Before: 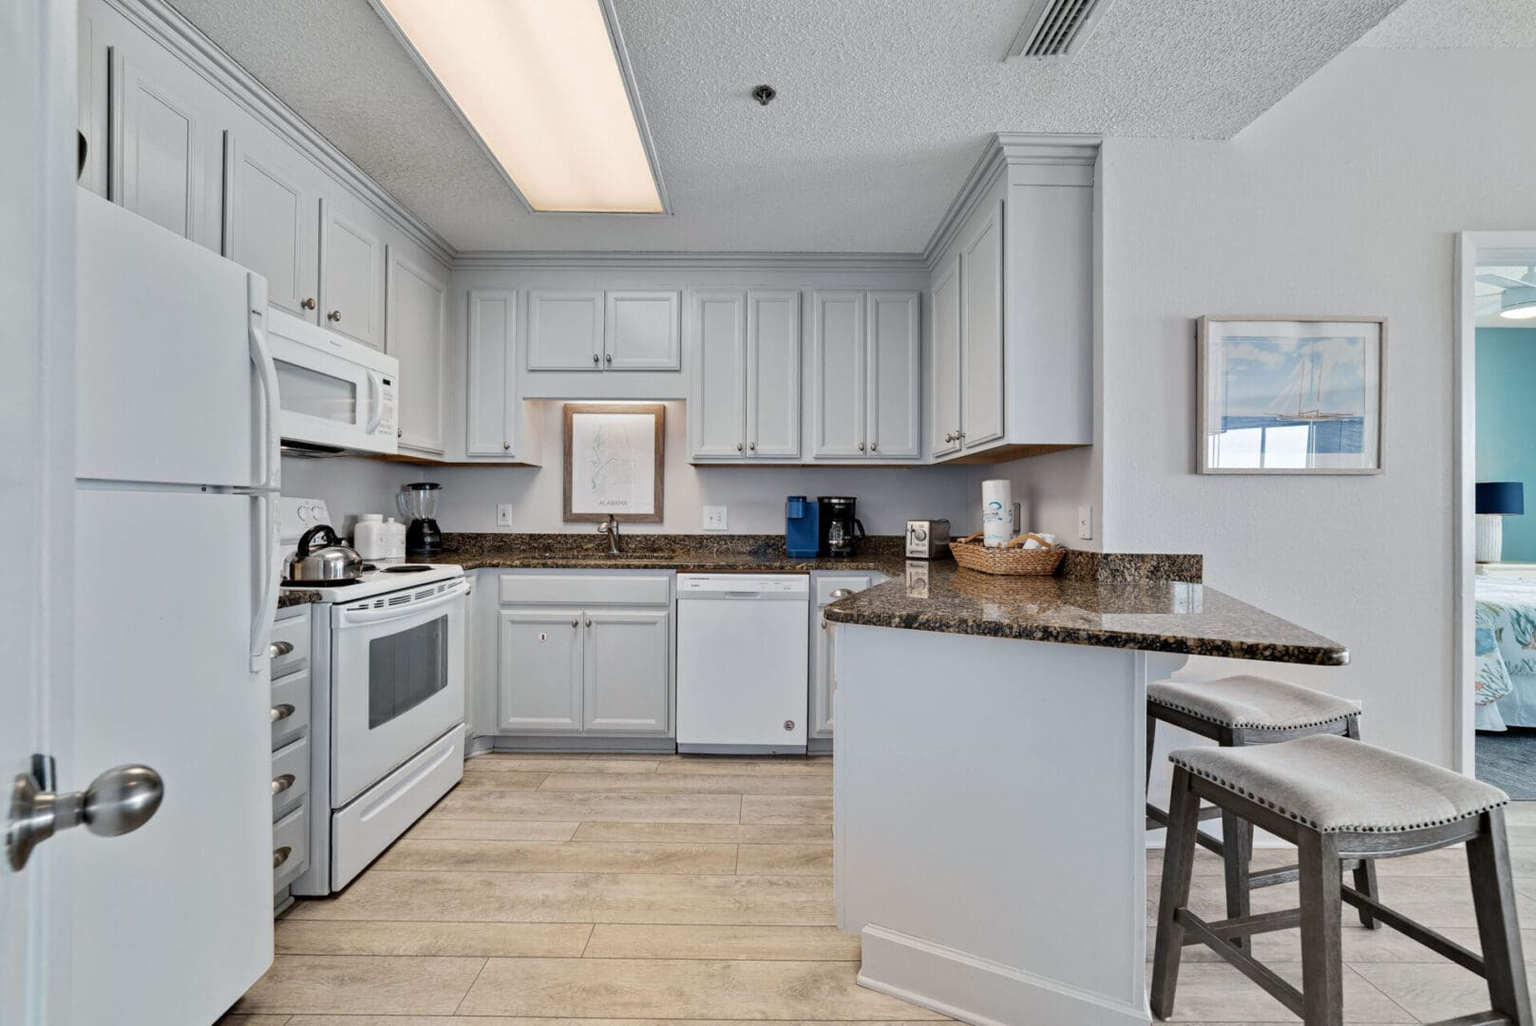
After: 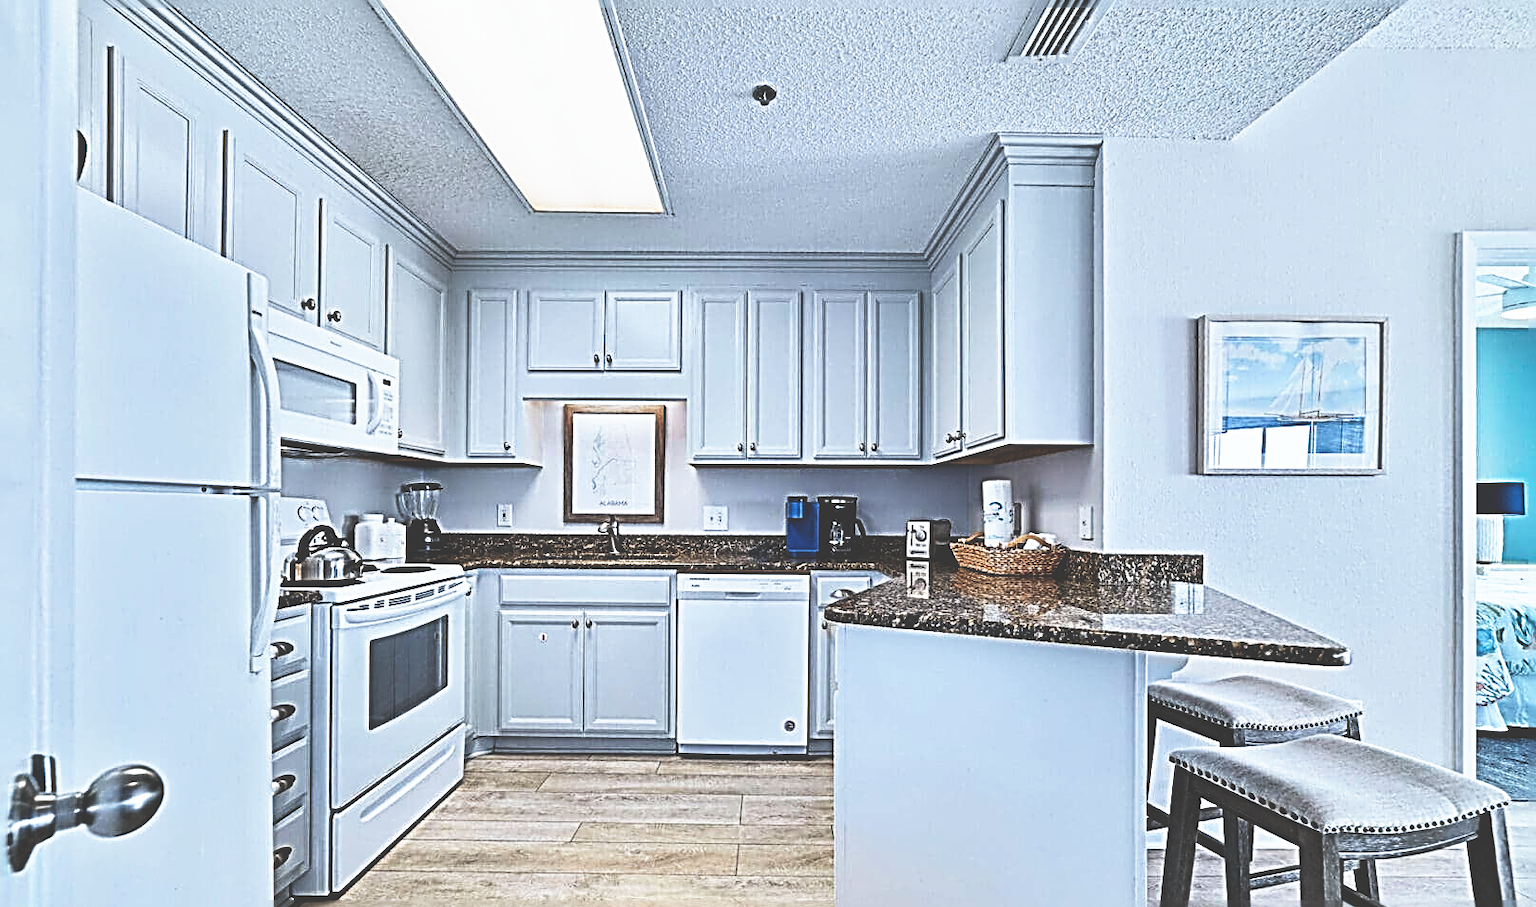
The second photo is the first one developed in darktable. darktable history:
color calibration: illuminant custom, x 0.368, y 0.373, temperature 4330.32 K
sharpen: radius 3.158, amount 1.731
base curve: curves: ch0 [(0, 0.036) (0.007, 0.037) (0.604, 0.887) (1, 1)], preserve colors none
crop and rotate: top 0%, bottom 11.49%
